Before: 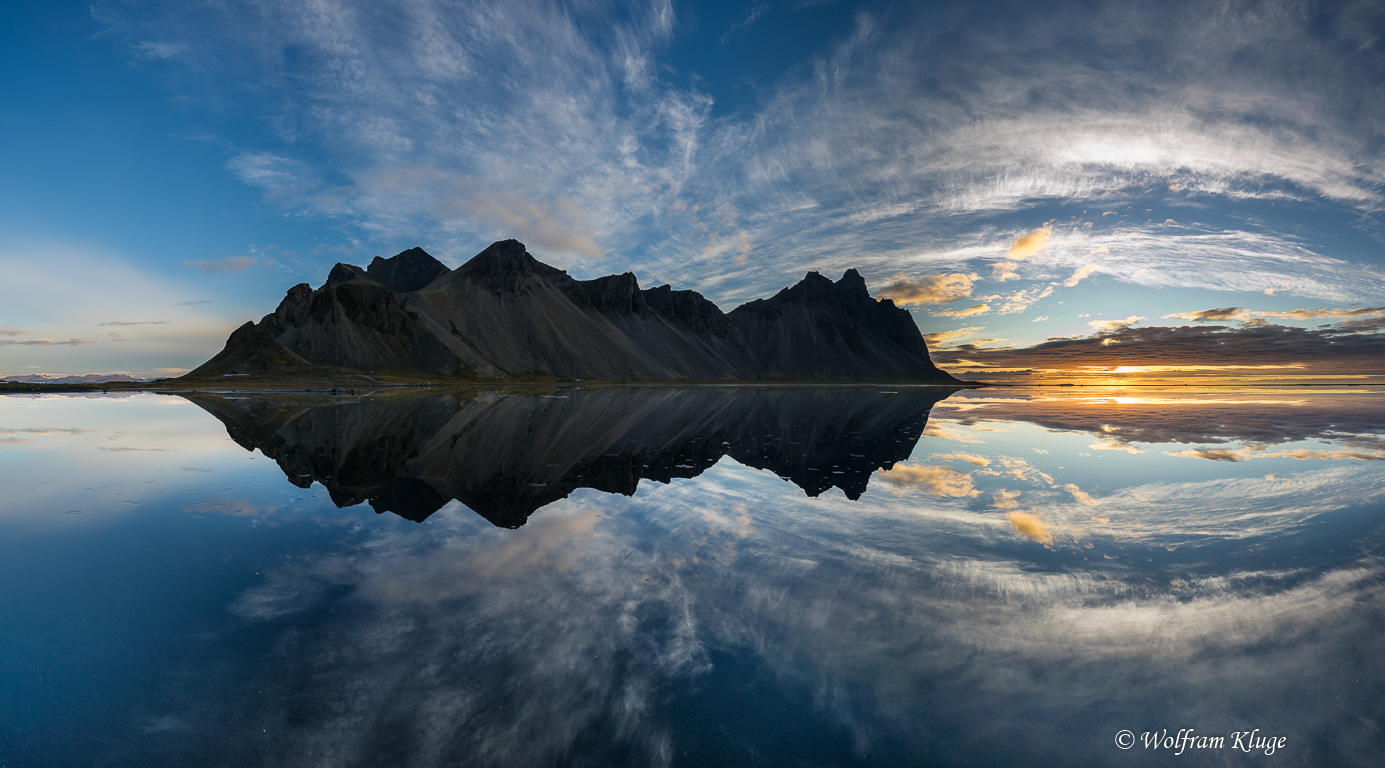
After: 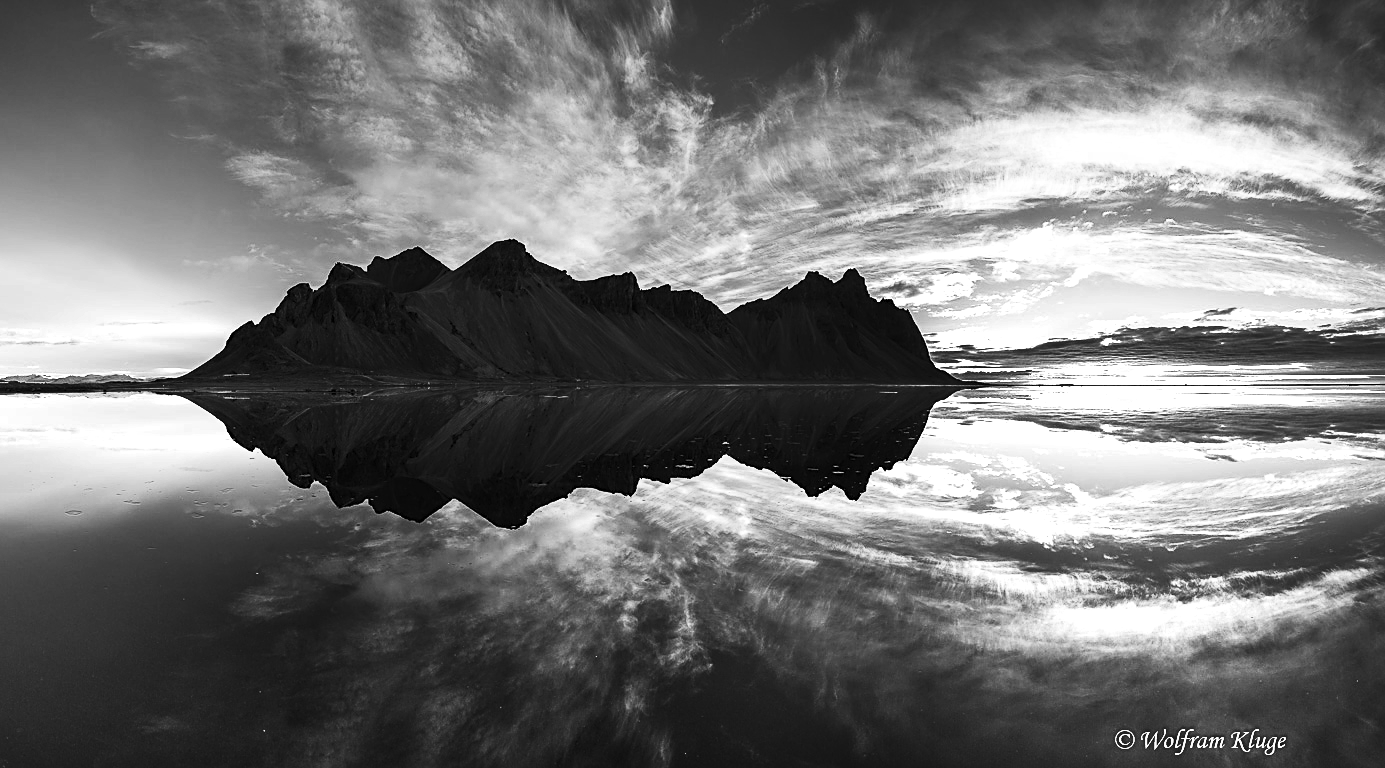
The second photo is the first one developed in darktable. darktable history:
color zones: curves: ch0 [(0.25, 0.667) (0.758, 0.368)]; ch1 [(0.215, 0.245) (0.761, 0.373)]; ch2 [(0.247, 0.554) (0.761, 0.436)]
contrast brightness saturation: contrast 0.62, brightness 0.34, saturation 0.14
monochrome: on, module defaults
sharpen: on, module defaults
